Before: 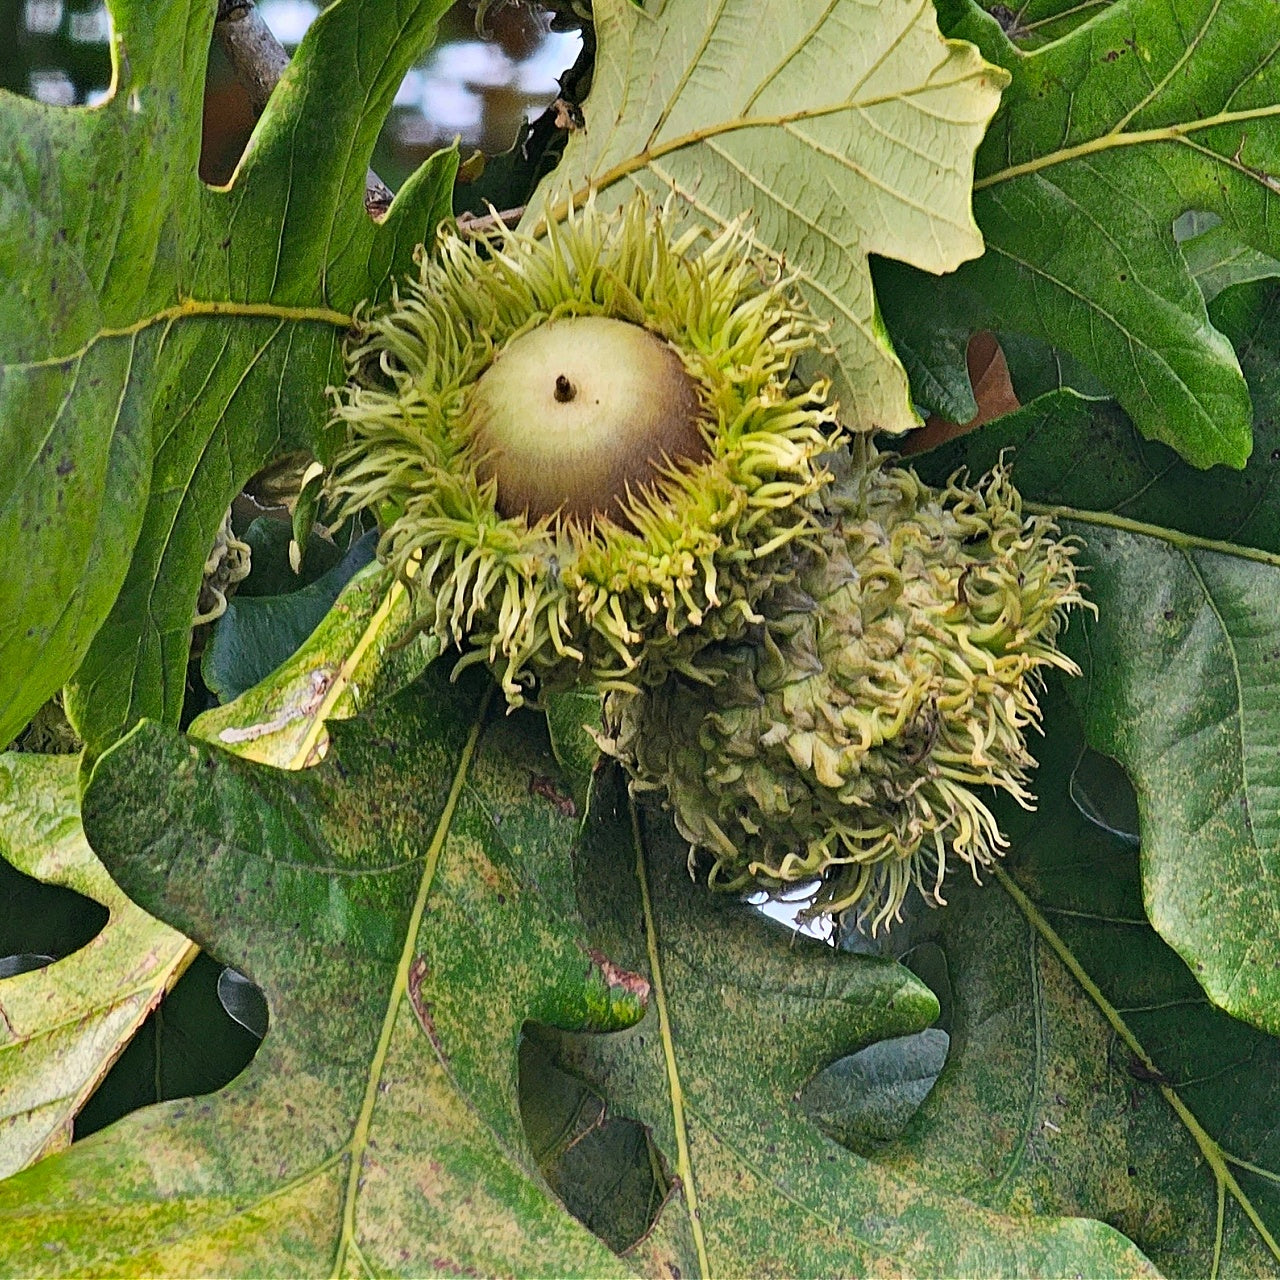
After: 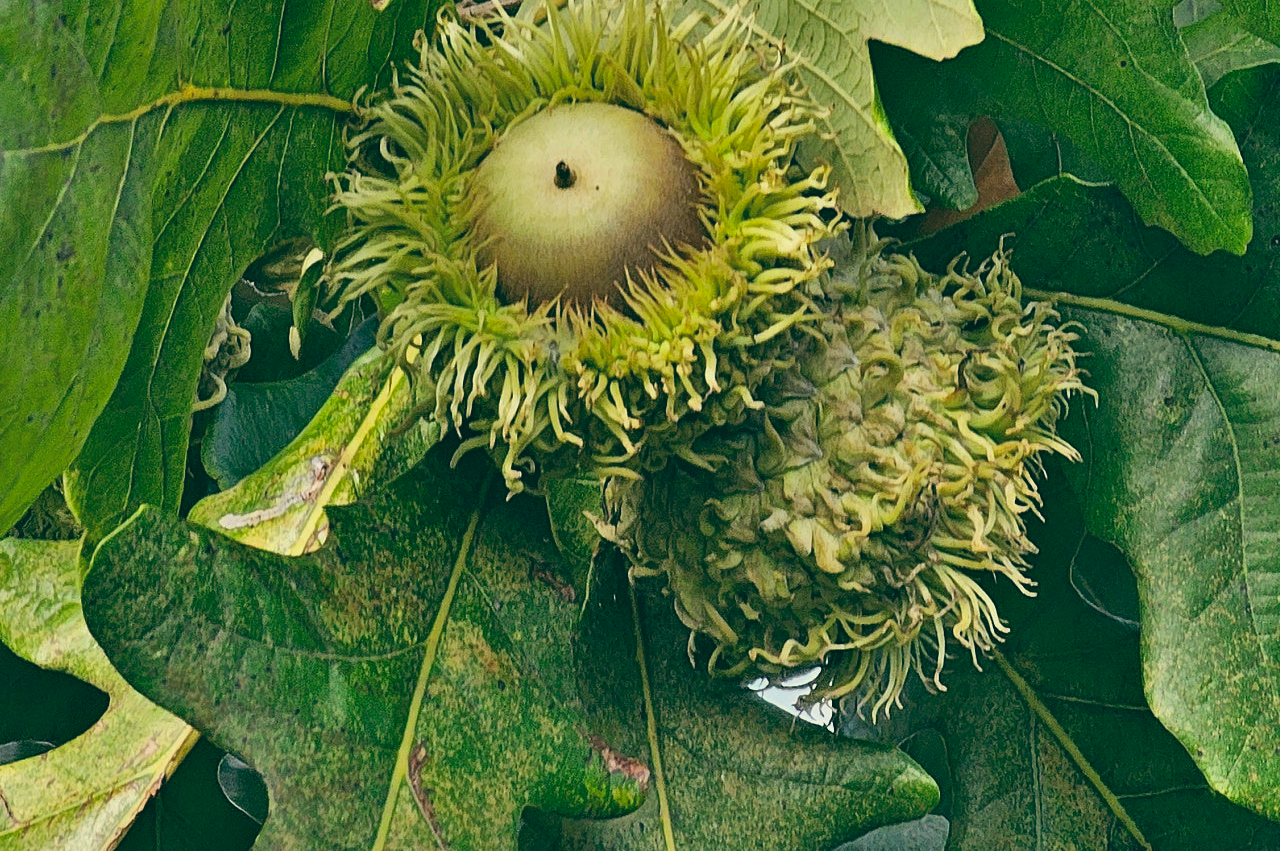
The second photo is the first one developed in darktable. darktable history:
crop: top 16.727%, bottom 16.727%
color balance: lift [1.005, 0.99, 1.007, 1.01], gamma [1, 1.034, 1.032, 0.966], gain [0.873, 1.055, 1.067, 0.933]
